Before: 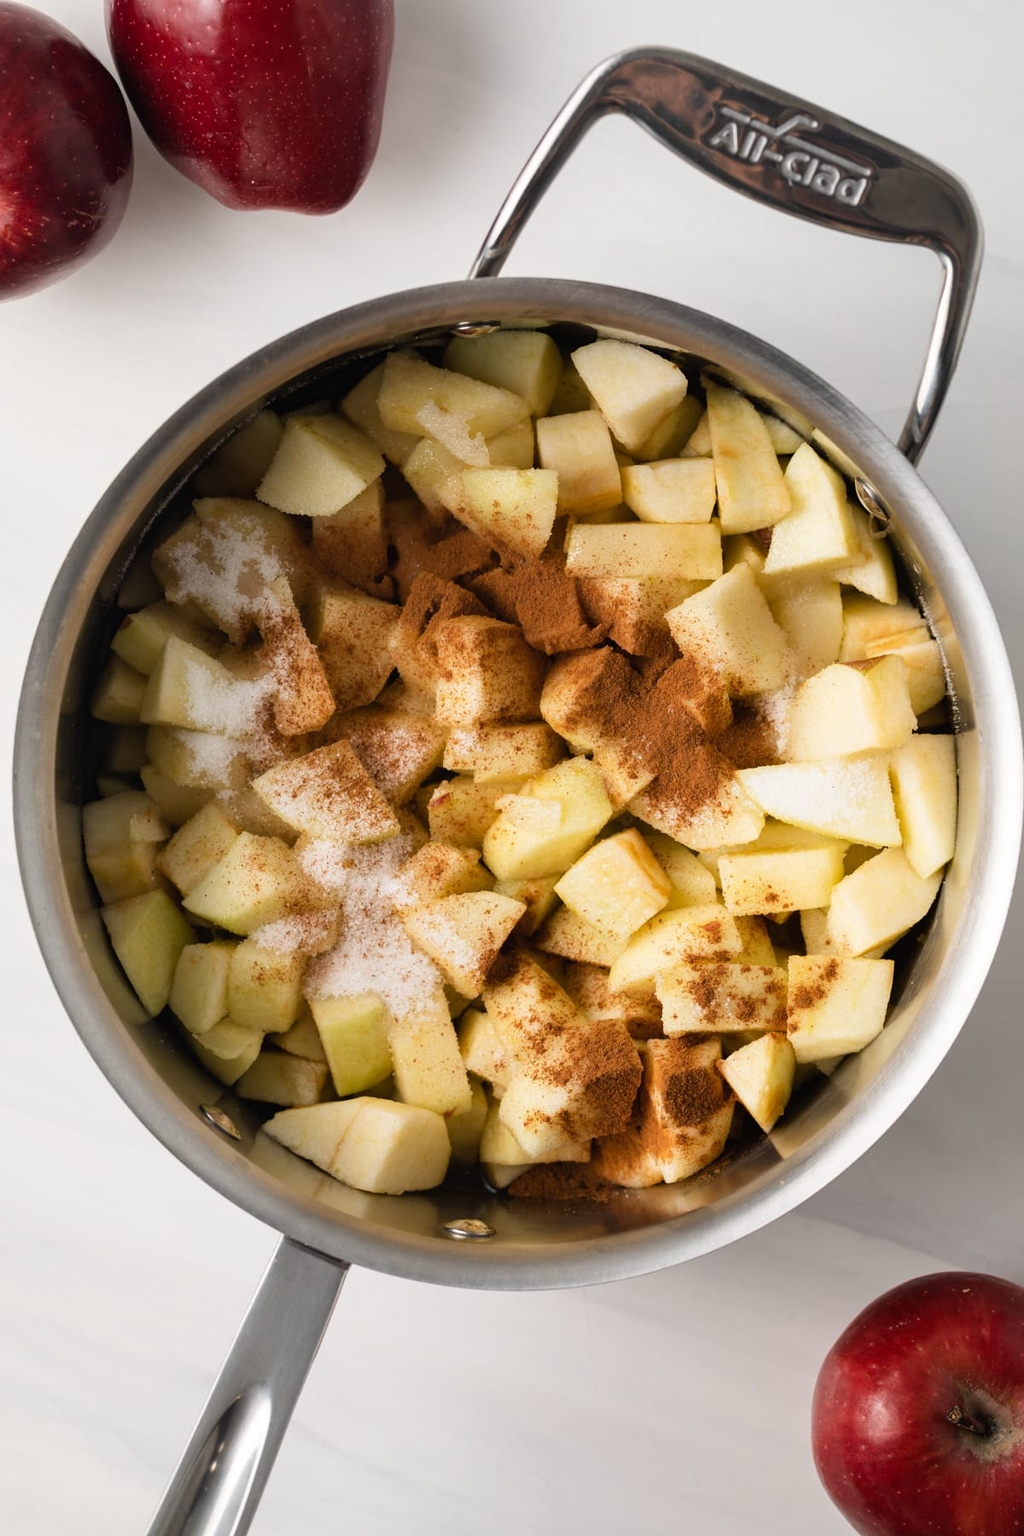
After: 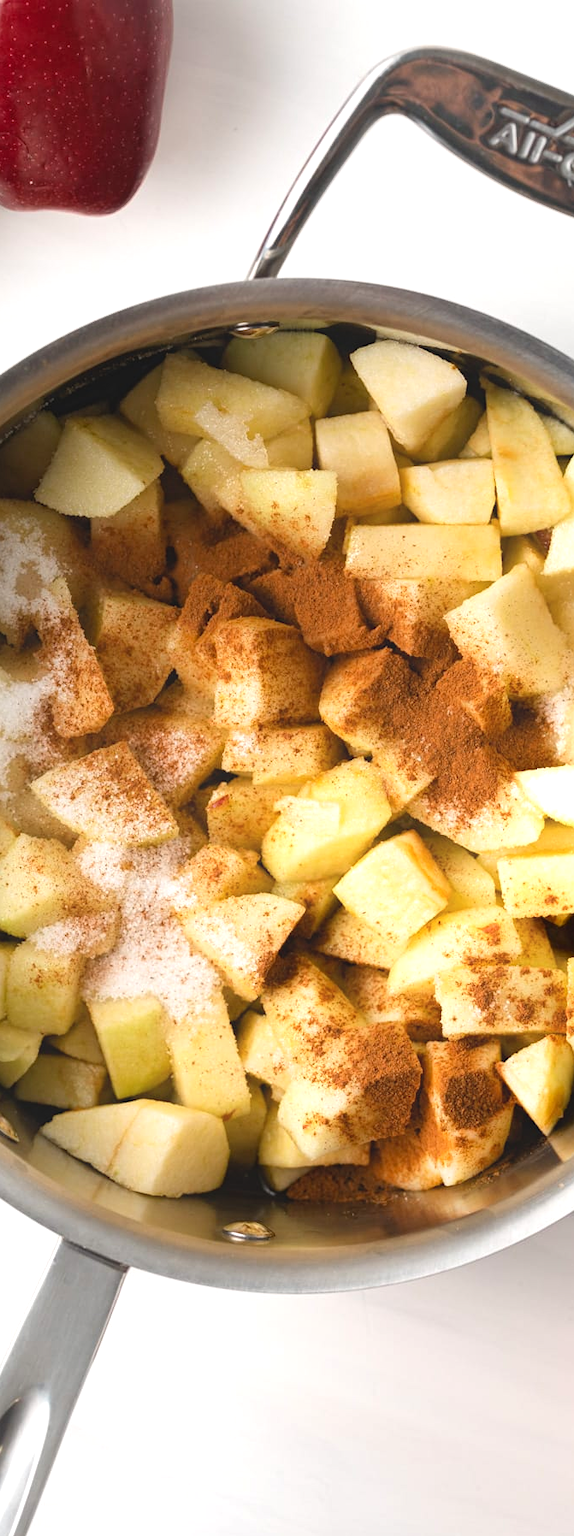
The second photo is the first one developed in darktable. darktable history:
contrast equalizer: y [[0.439, 0.44, 0.442, 0.457, 0.493, 0.498], [0.5 ×6], [0.5 ×6], [0 ×6], [0 ×6]]
exposure: exposure 0.556 EV, compensate highlight preservation false
crop: left 21.674%, right 22.086%
